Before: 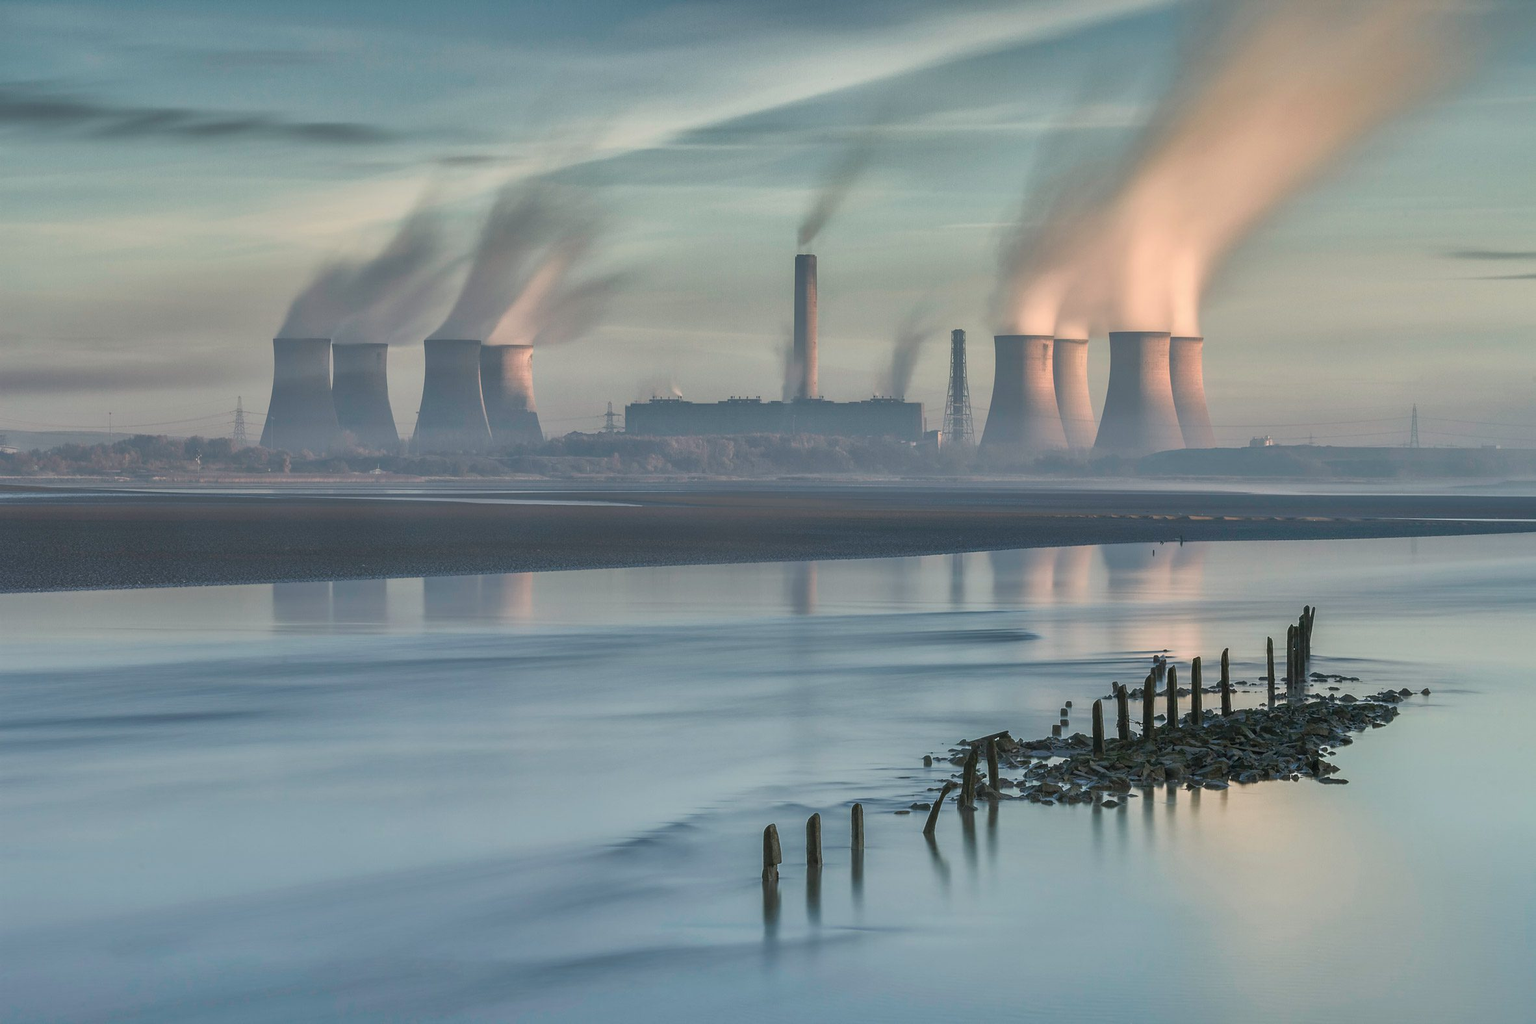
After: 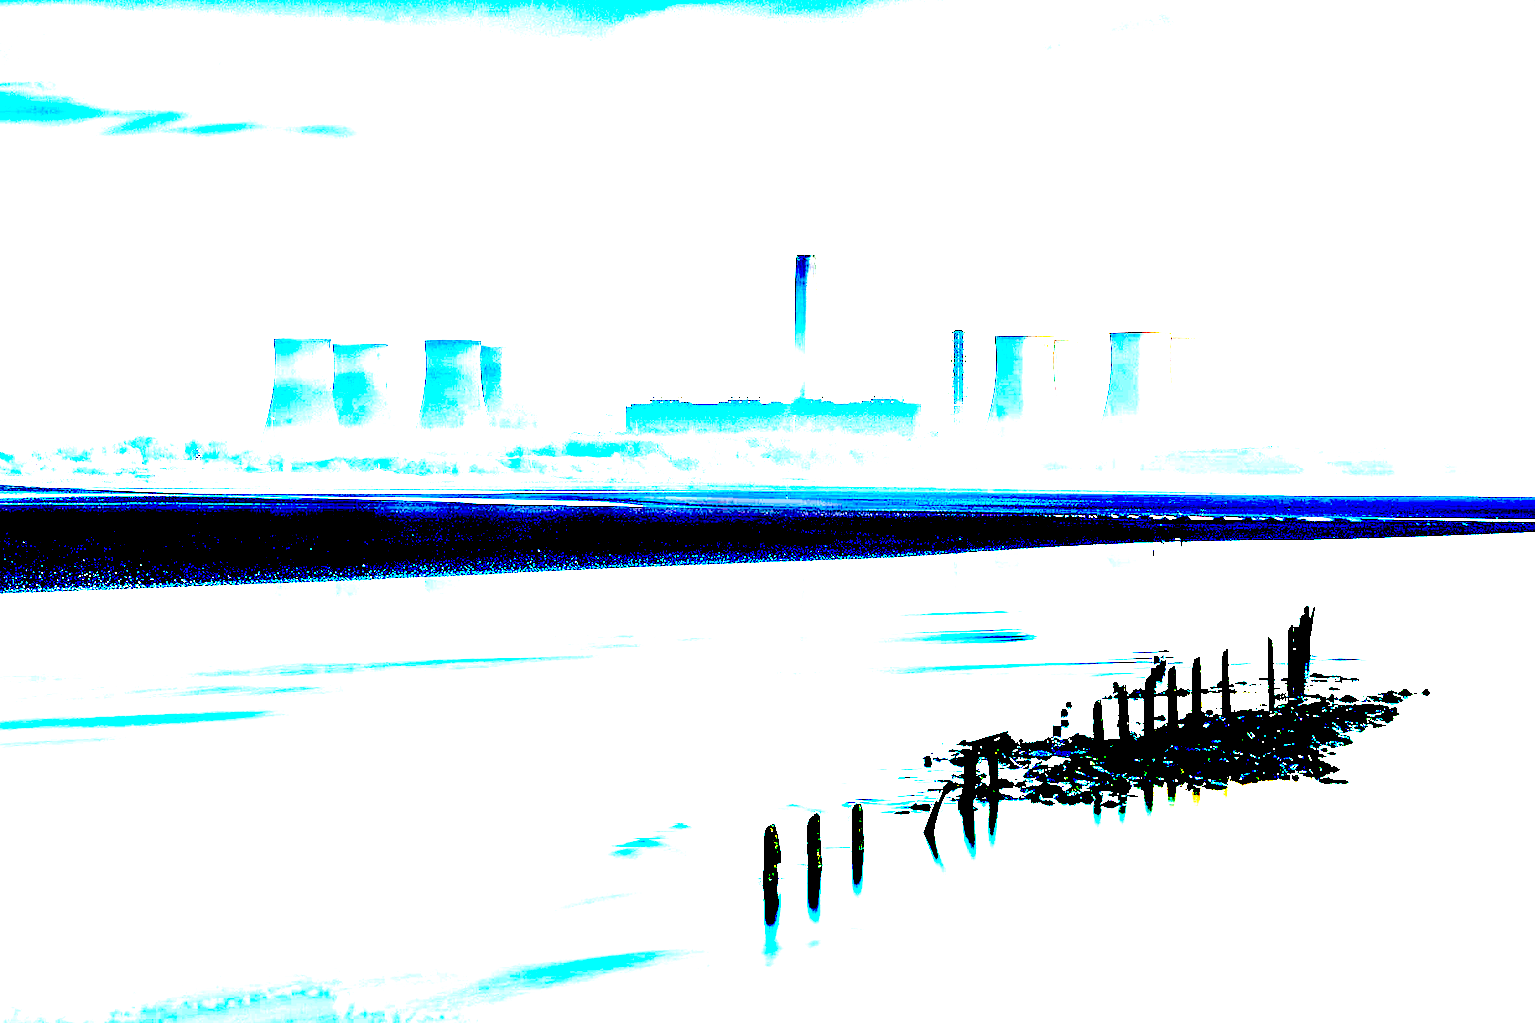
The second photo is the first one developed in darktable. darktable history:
exposure: black level correction 0.1, exposure 3 EV, compensate highlight preservation false
sharpen: amount 0.2
